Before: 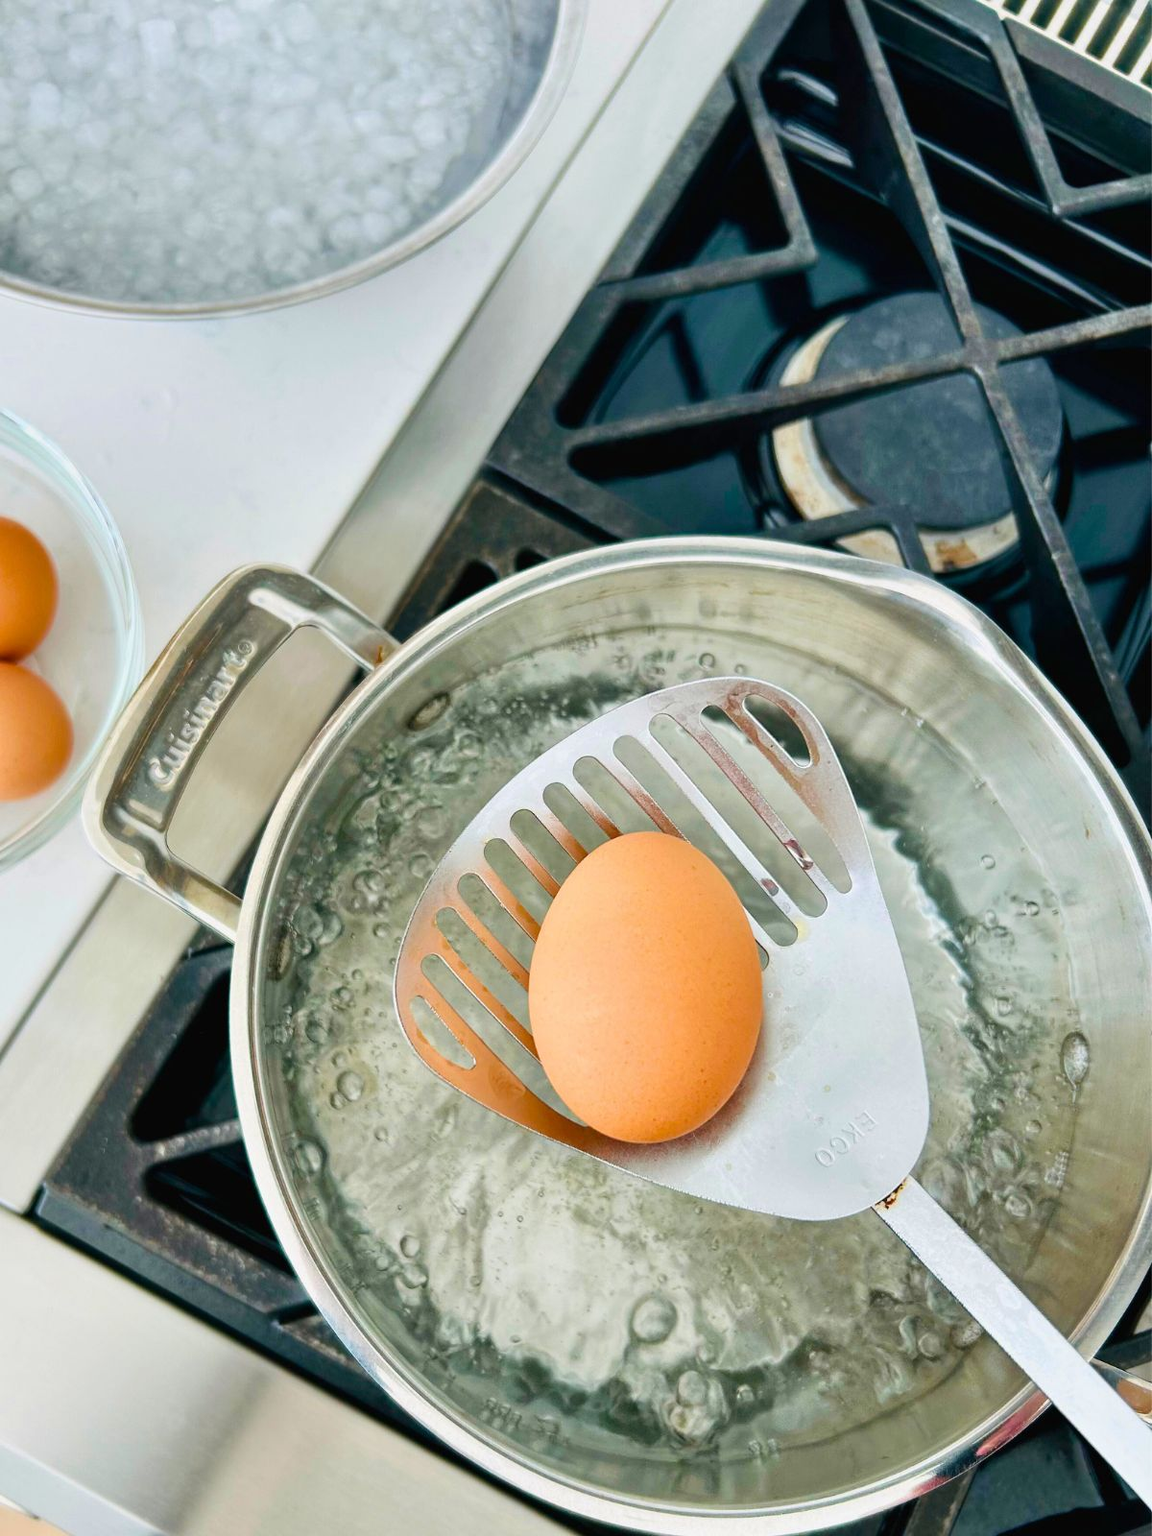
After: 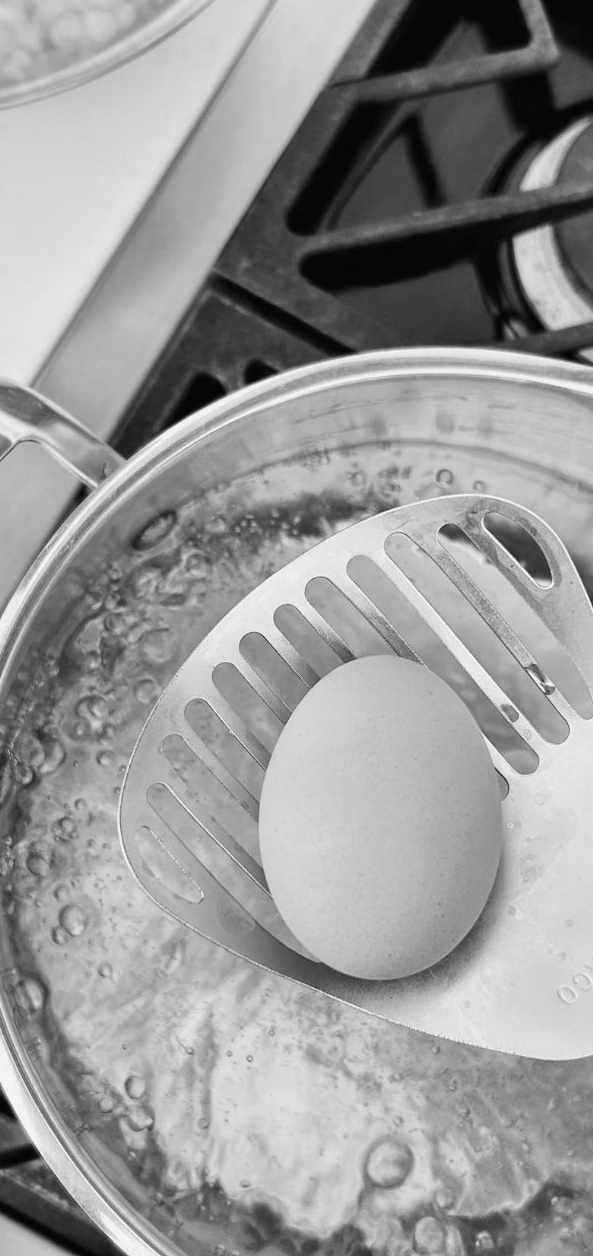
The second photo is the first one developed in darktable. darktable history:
monochrome: size 3.1
crop and rotate: angle 0.02°, left 24.353%, top 13.219%, right 26.156%, bottom 8.224%
white balance: red 0.974, blue 1.044
